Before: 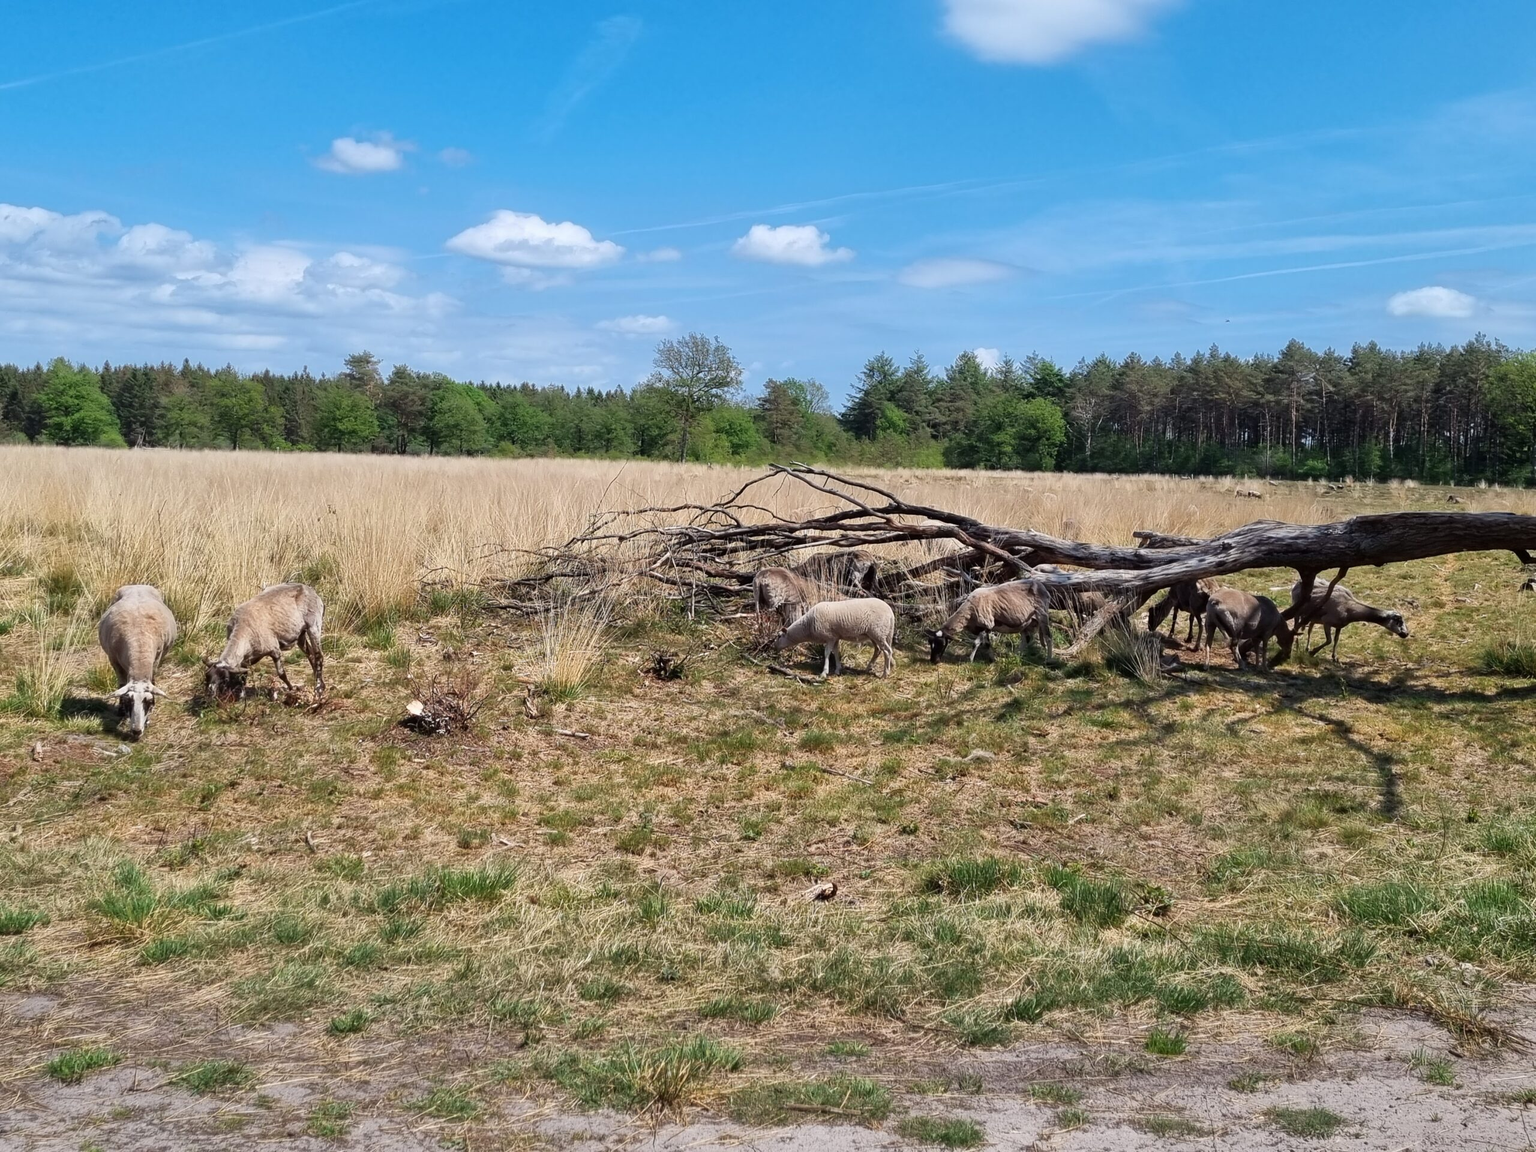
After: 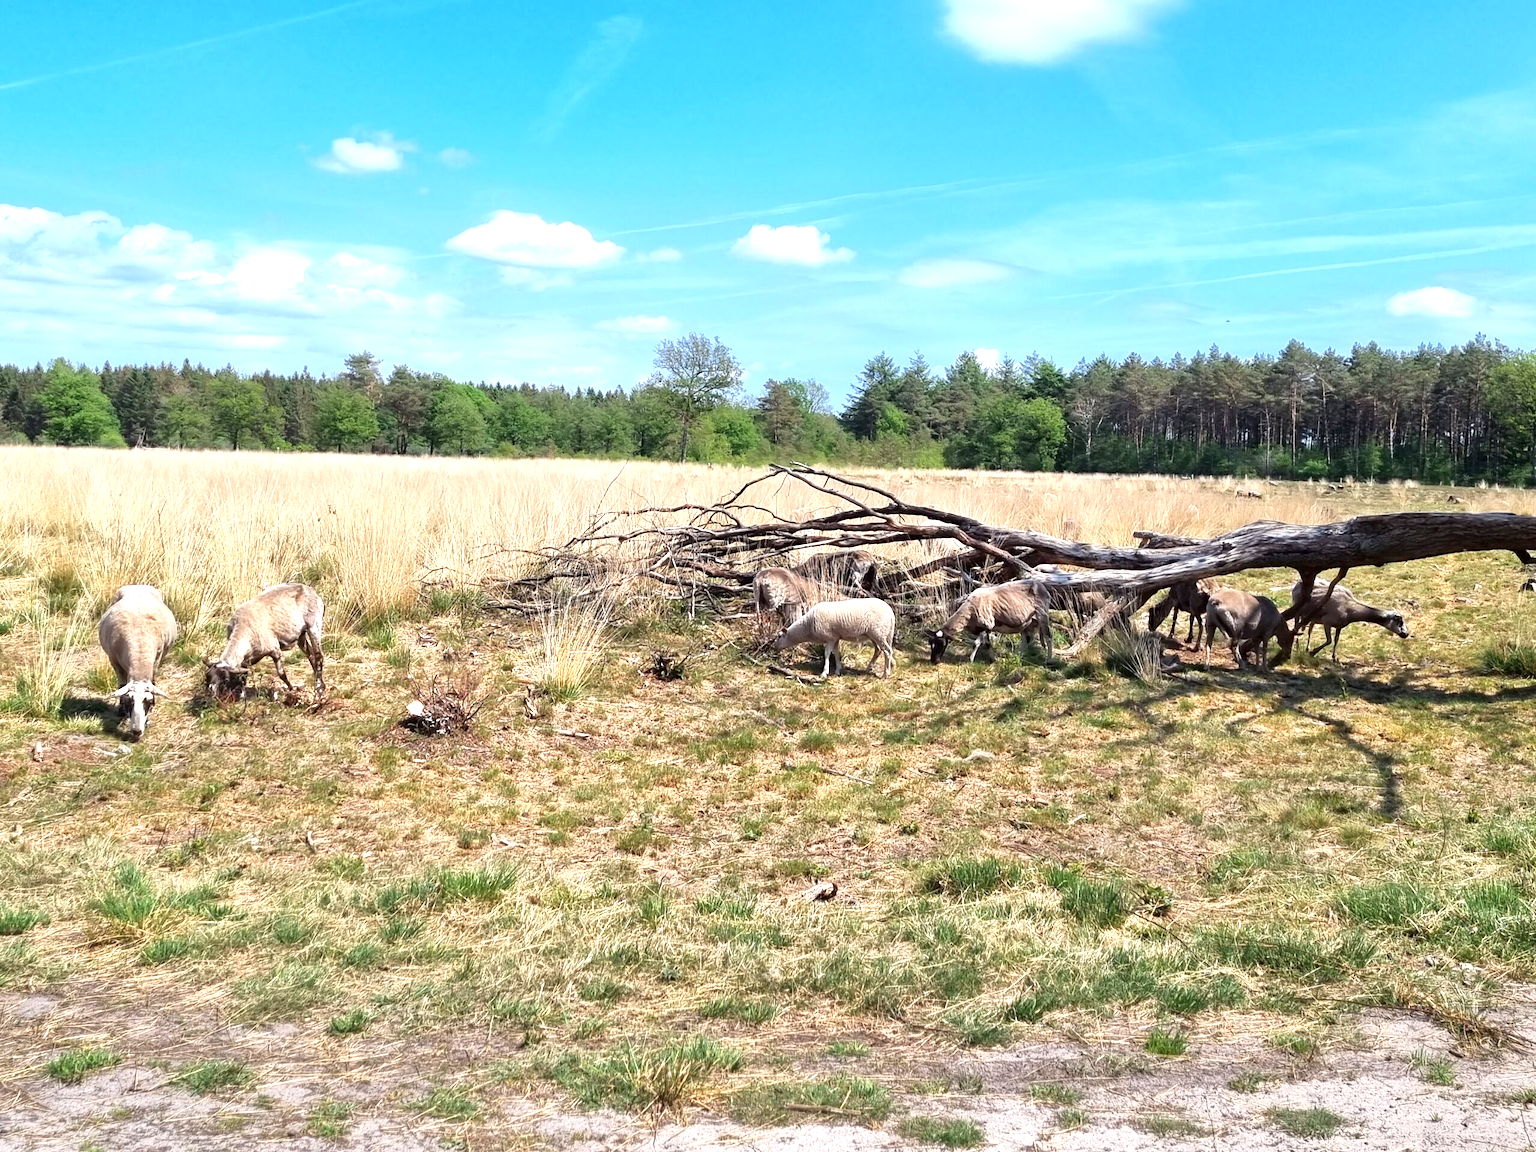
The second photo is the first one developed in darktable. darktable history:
exposure: black level correction 0.001, exposure 0.965 EV, compensate highlight preservation false
